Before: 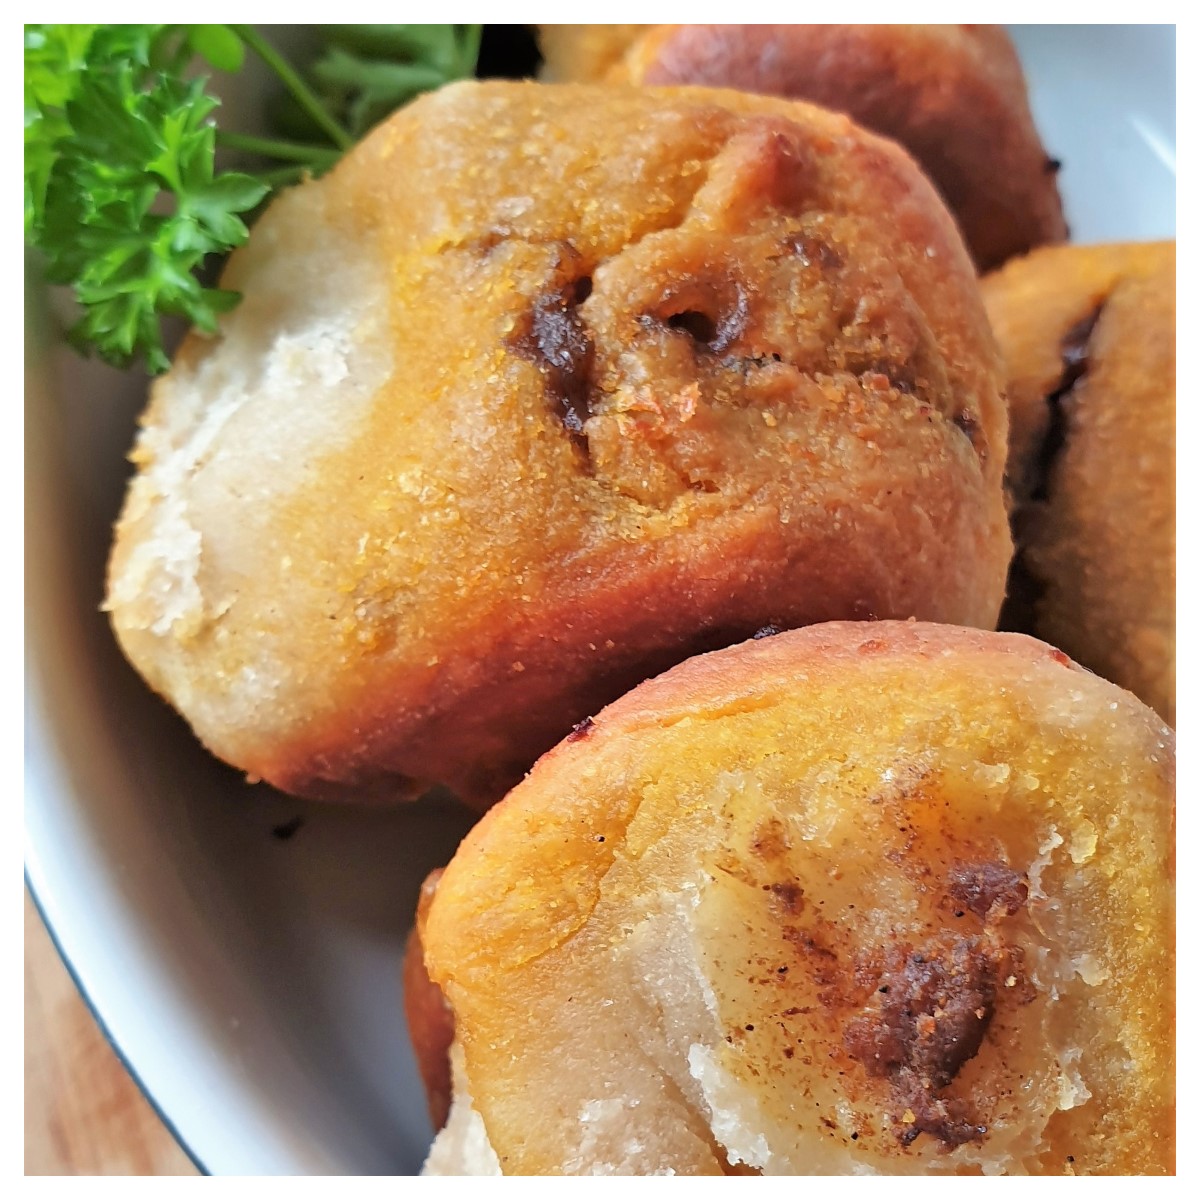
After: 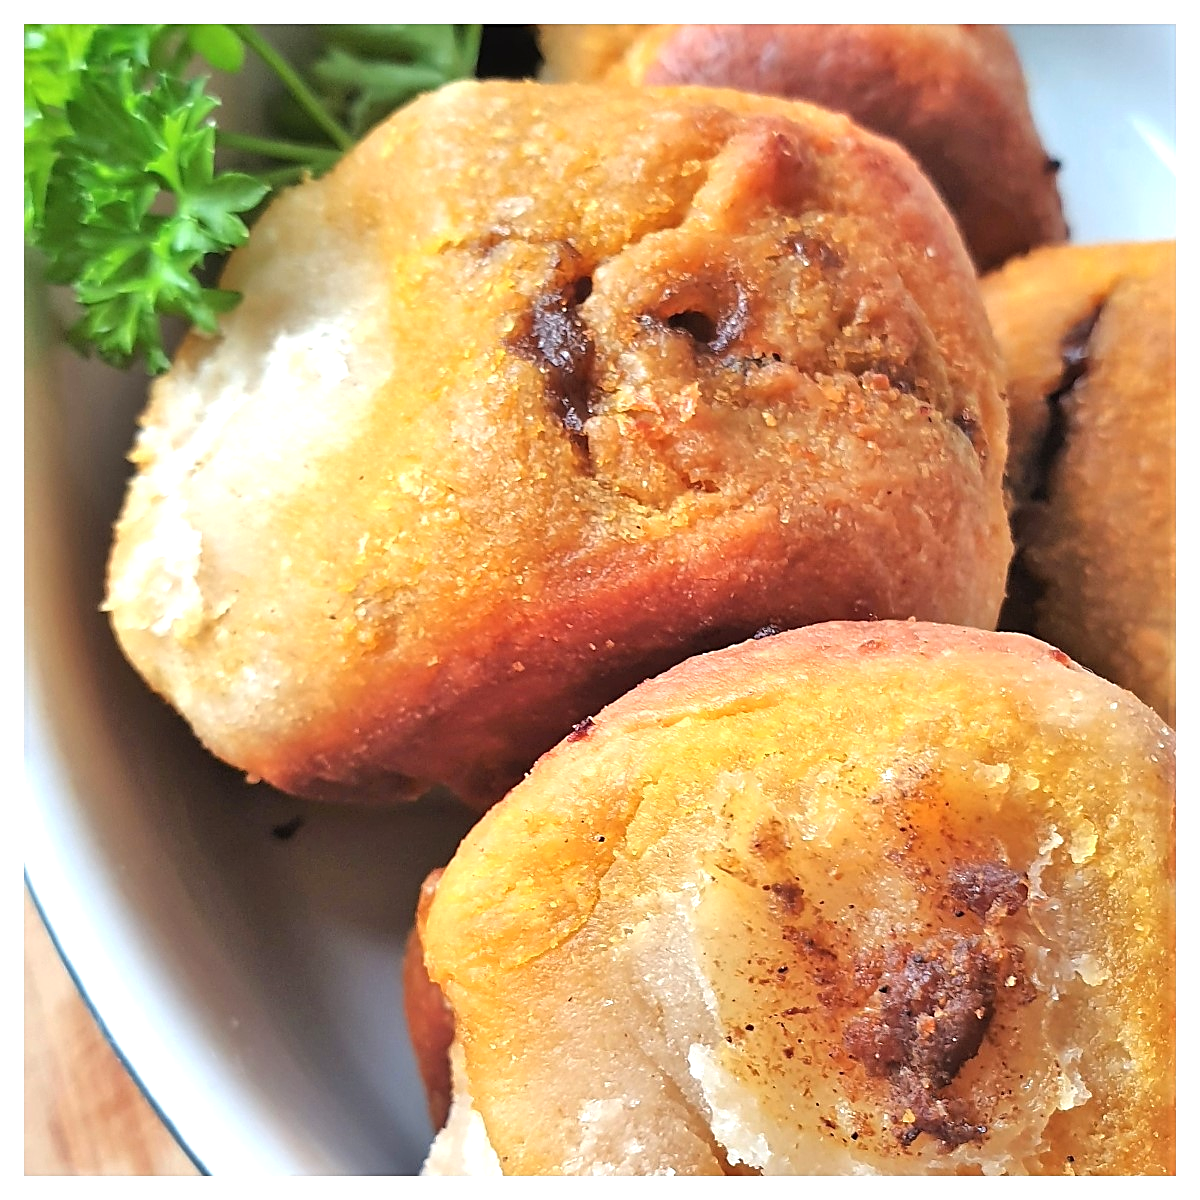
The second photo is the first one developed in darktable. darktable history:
exposure: black level correction -0.002, exposure 0.537 EV, compensate exposure bias true, compensate highlight preservation false
sharpen: on, module defaults
